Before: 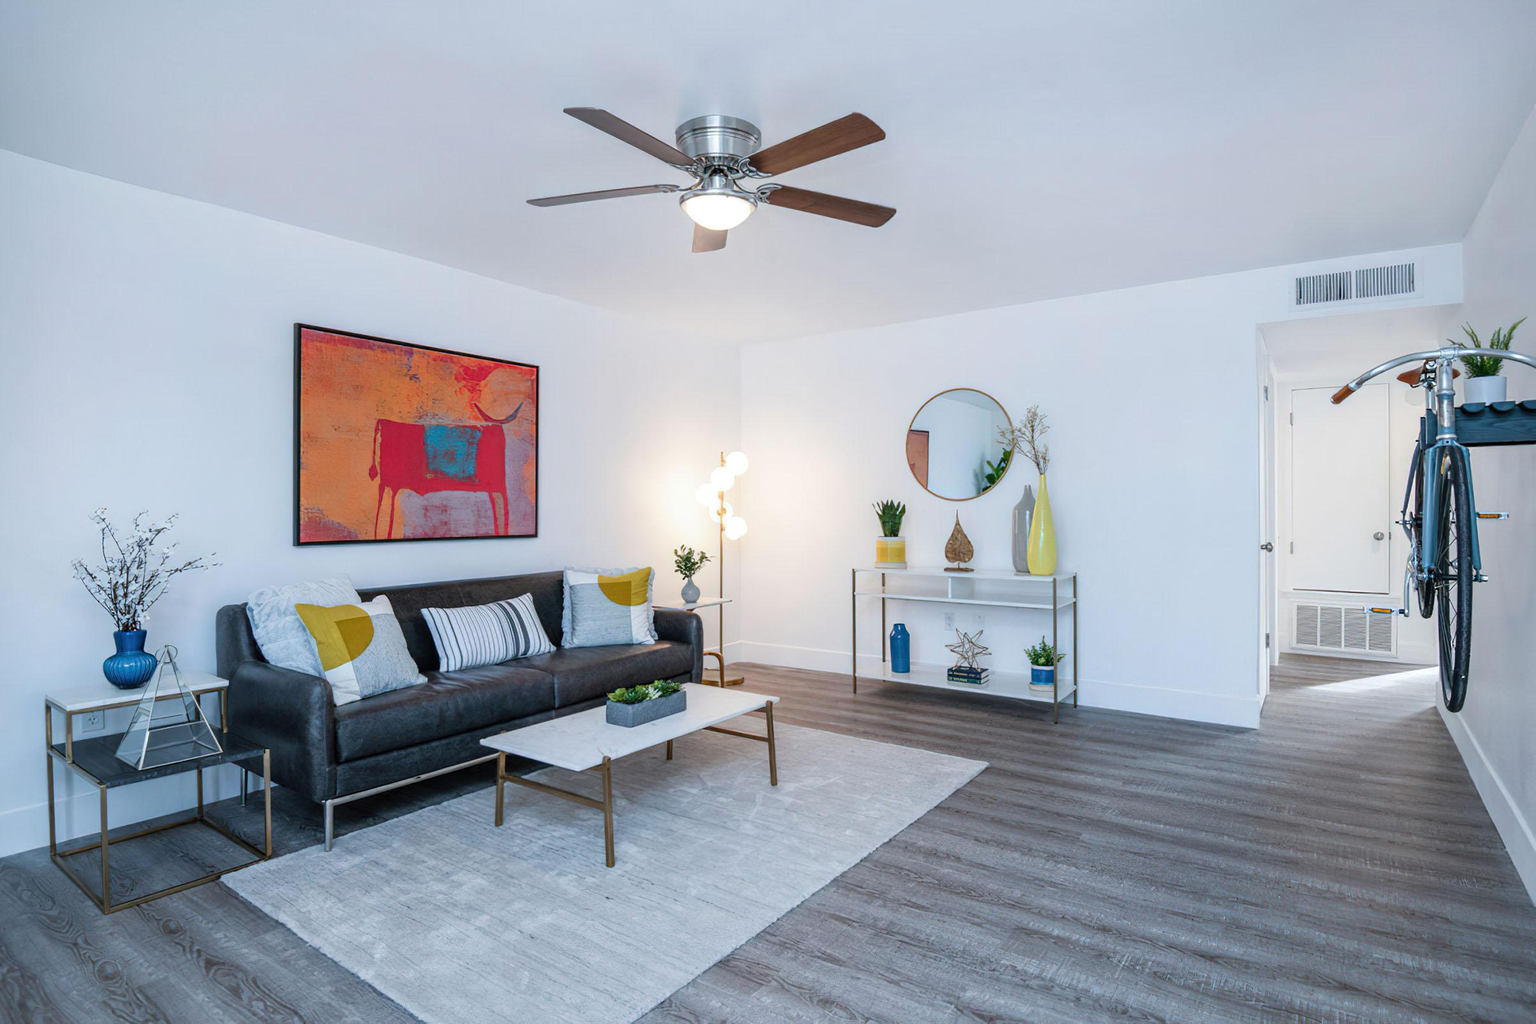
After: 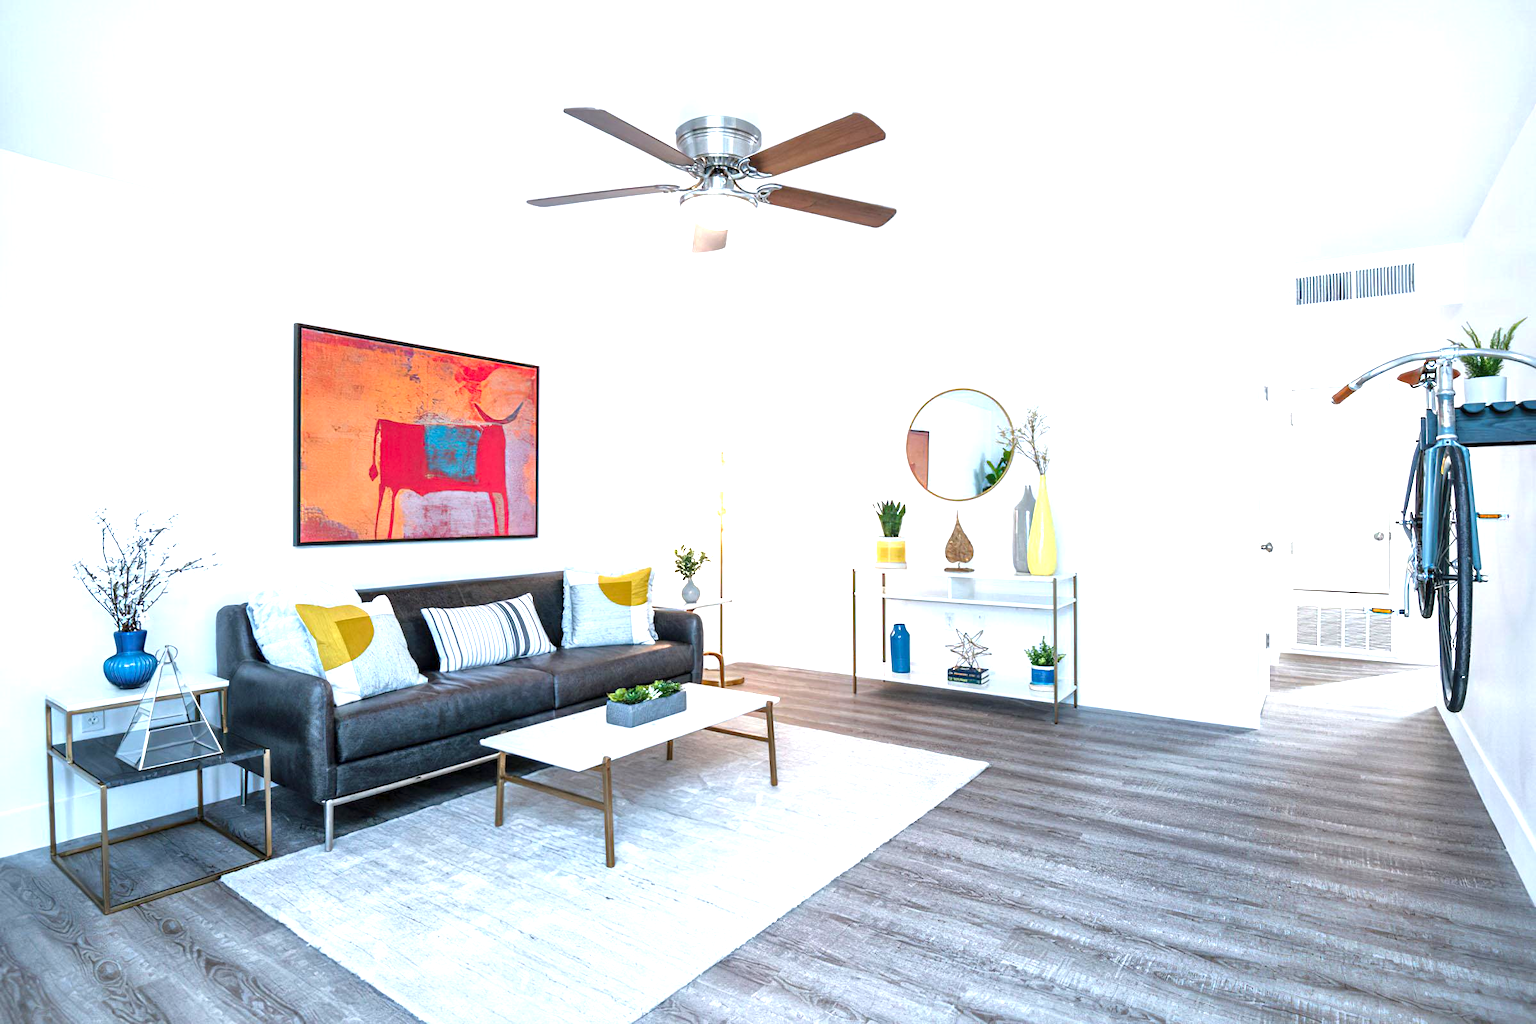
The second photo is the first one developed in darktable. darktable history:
local contrast: mode bilateral grid, contrast 20, coarseness 99, detail 150%, midtone range 0.2
levels: levels [0, 0.476, 0.951]
exposure: black level correction 0, exposure 1 EV, compensate highlight preservation false
